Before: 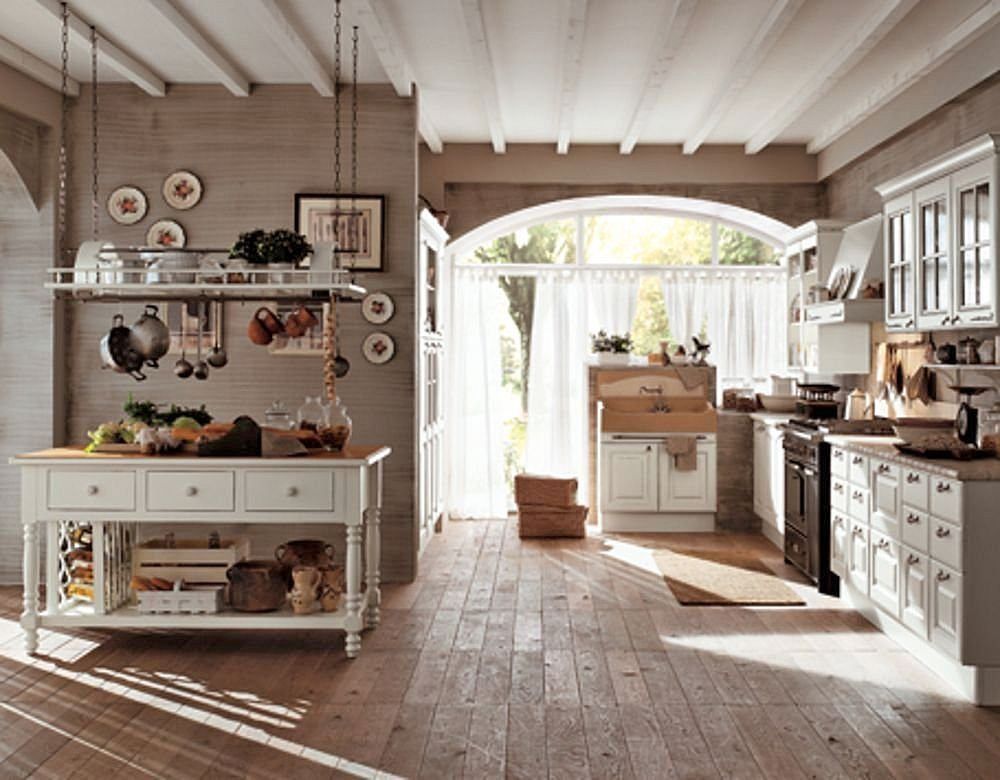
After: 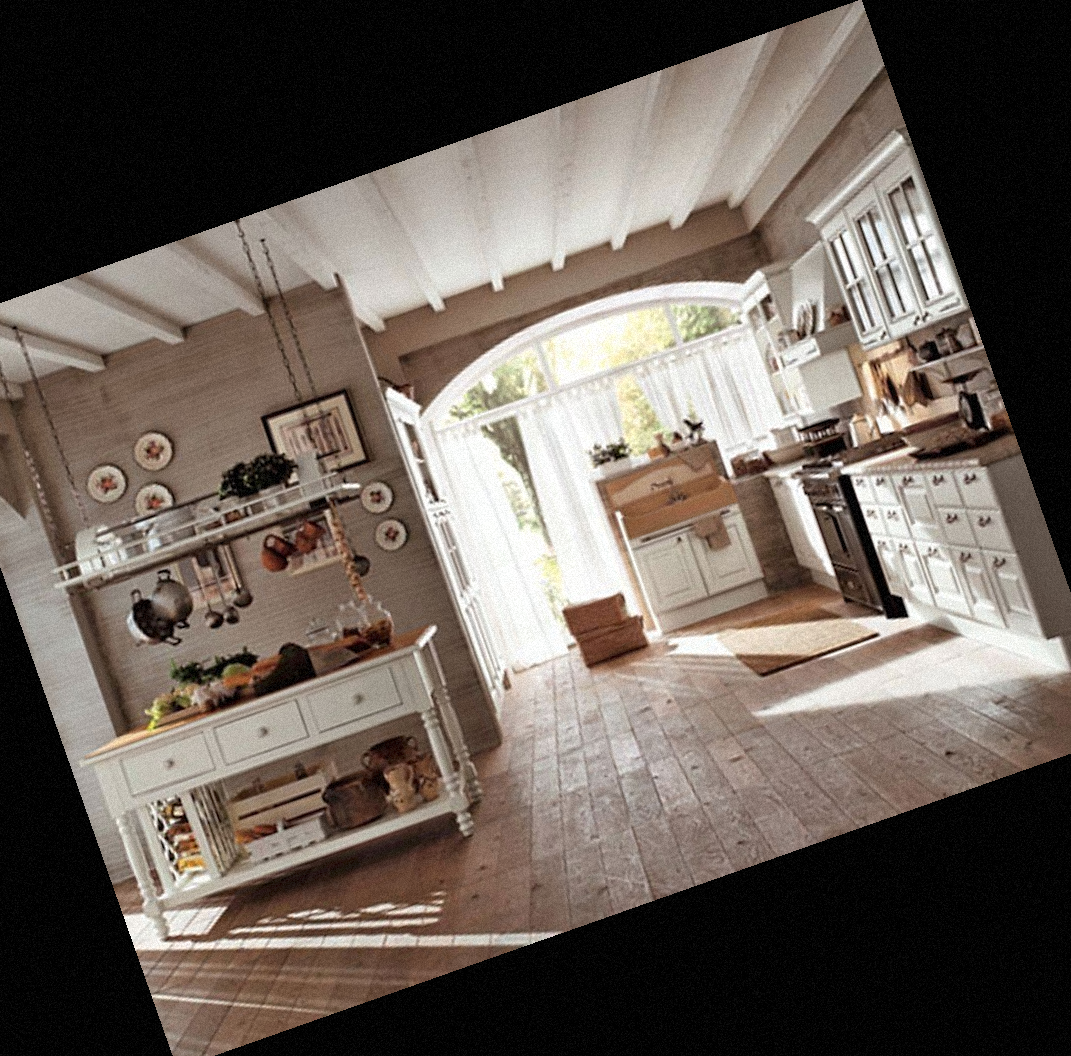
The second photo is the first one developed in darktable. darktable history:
crop and rotate: angle 19.43°, left 6.812%, right 4.125%, bottom 1.087%
grain: mid-tones bias 0%
